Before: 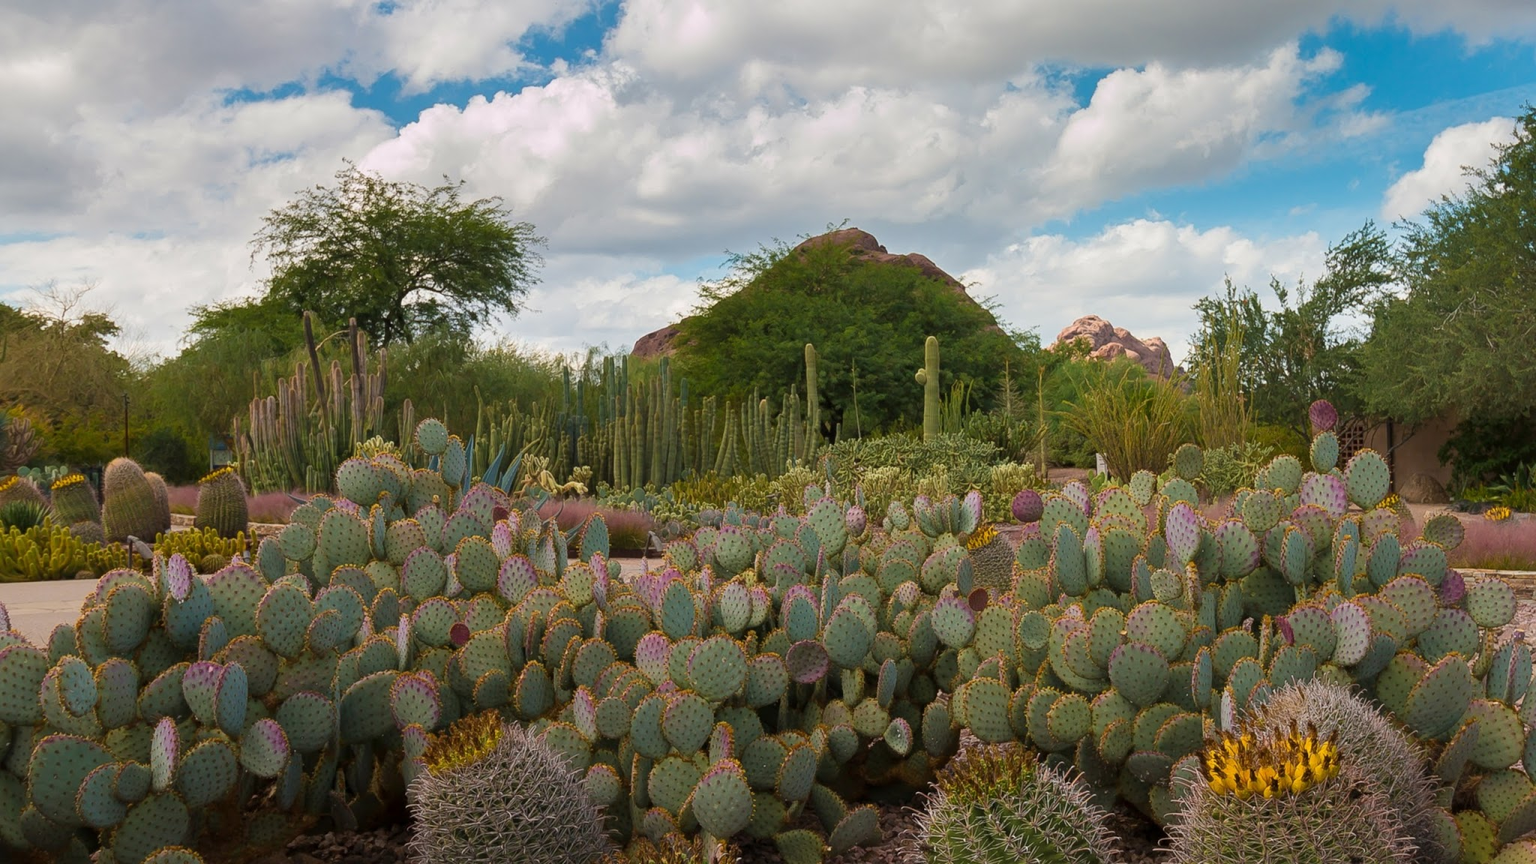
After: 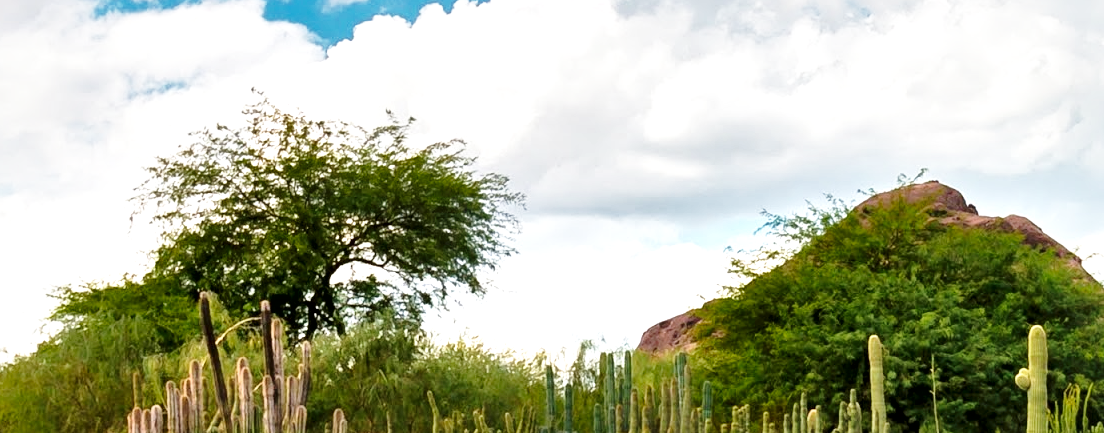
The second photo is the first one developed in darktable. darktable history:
local contrast: mode bilateral grid, contrast 44, coarseness 69, detail 212%, midtone range 0.2
crop: left 10.028%, top 10.698%, right 36.063%, bottom 51.684%
base curve: curves: ch0 [(0, 0) (0.026, 0.03) (0.109, 0.232) (0.351, 0.748) (0.669, 0.968) (1, 1)], preserve colors none
